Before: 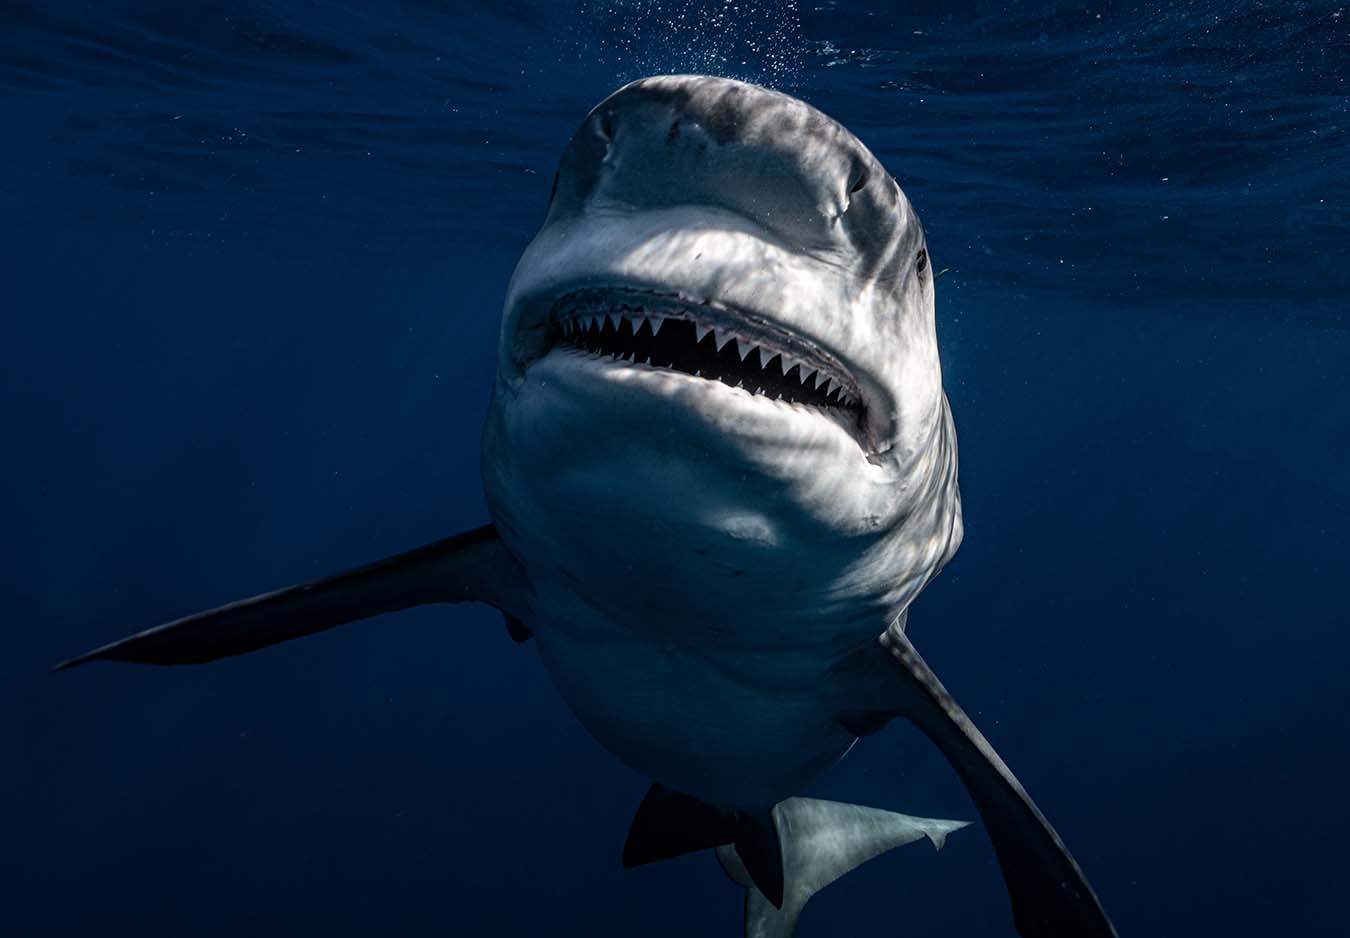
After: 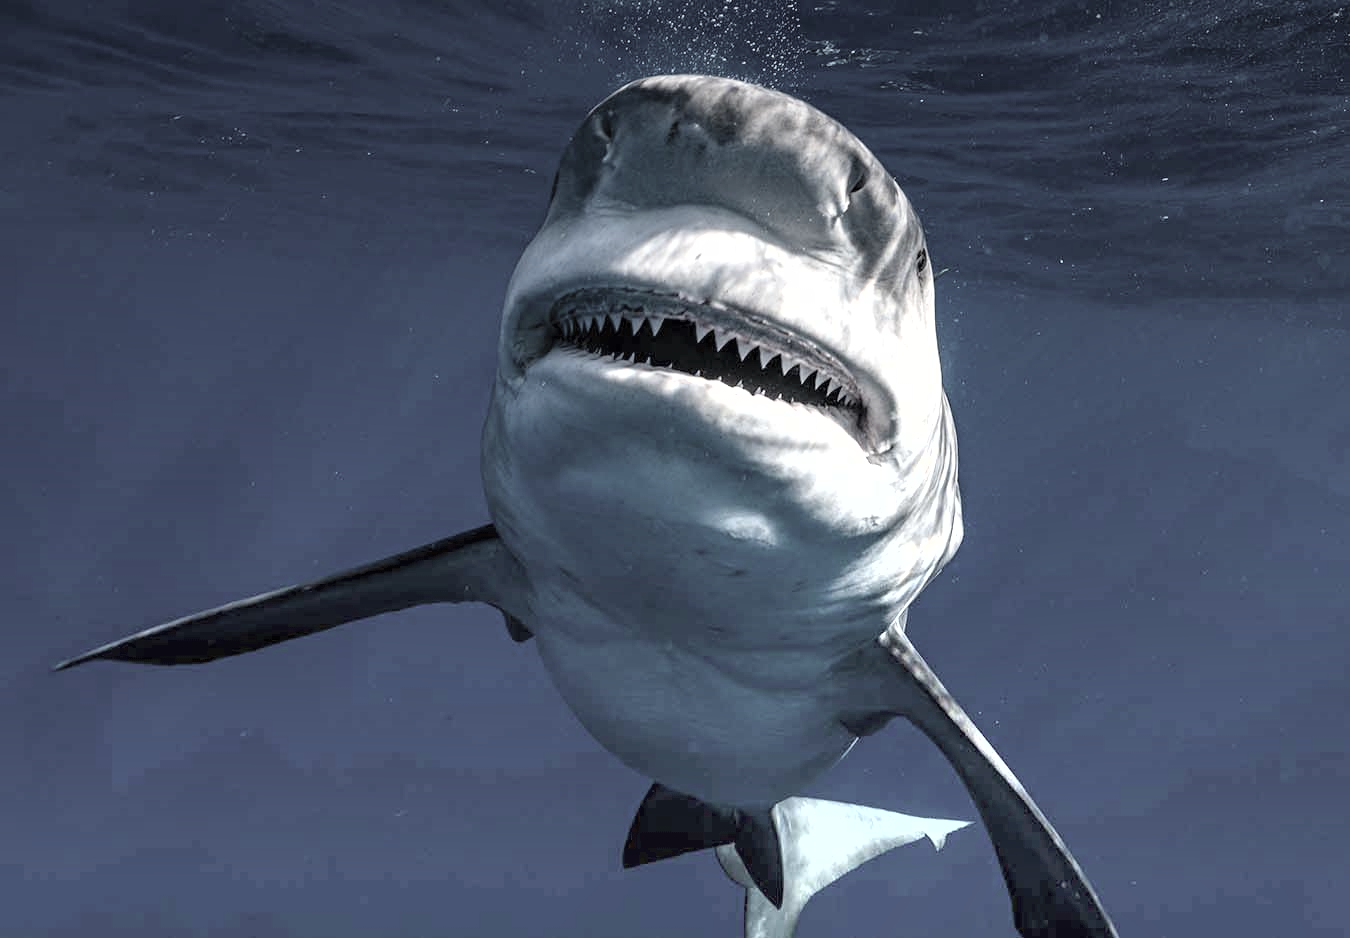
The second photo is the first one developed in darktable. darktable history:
shadows and highlights: radius 125.46, shadows 30.51, highlights -30.51, low approximation 0.01, soften with gaussian
contrast brightness saturation: brightness 0.18, saturation -0.5
graduated density: density -3.9 EV
